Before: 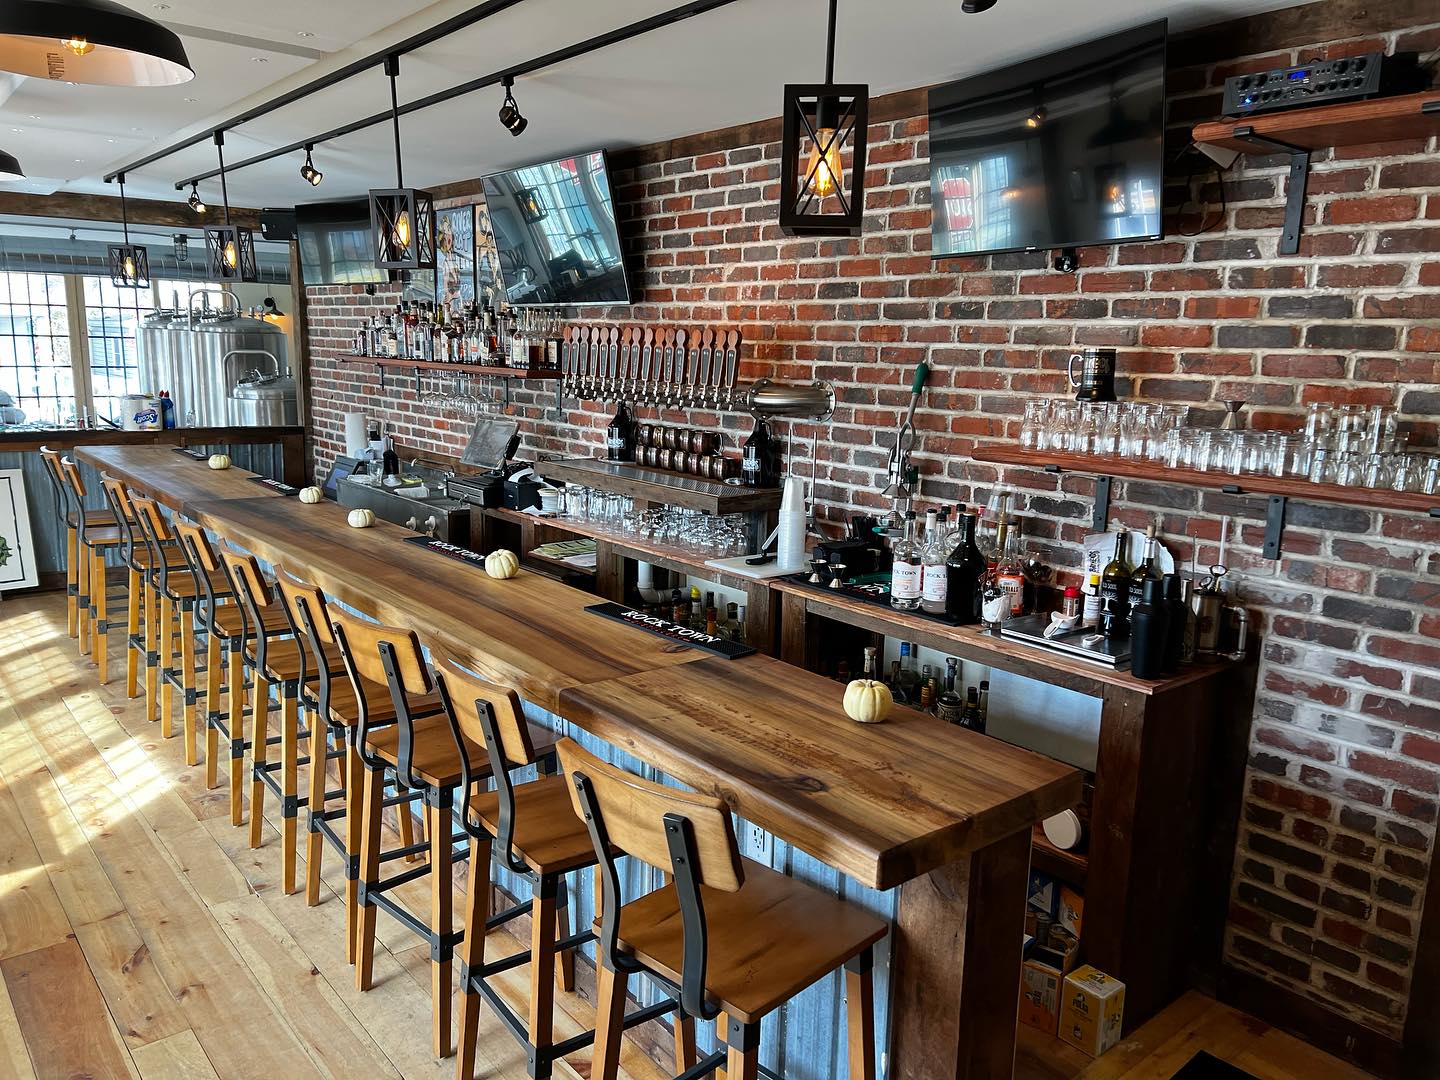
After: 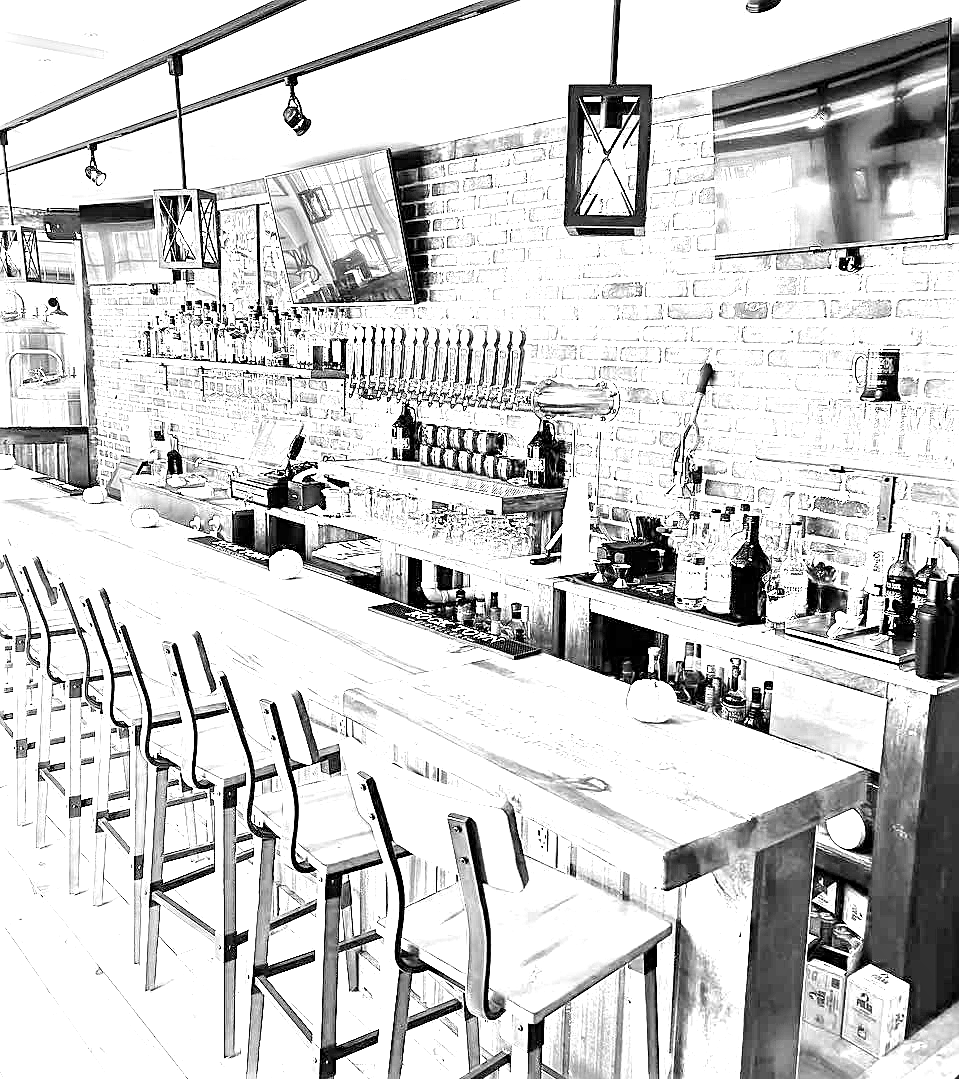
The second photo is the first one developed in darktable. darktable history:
sharpen: on, module defaults
crop and rotate: left 15.055%, right 18.278%
monochrome: on, module defaults
white balance: red 8, blue 8
